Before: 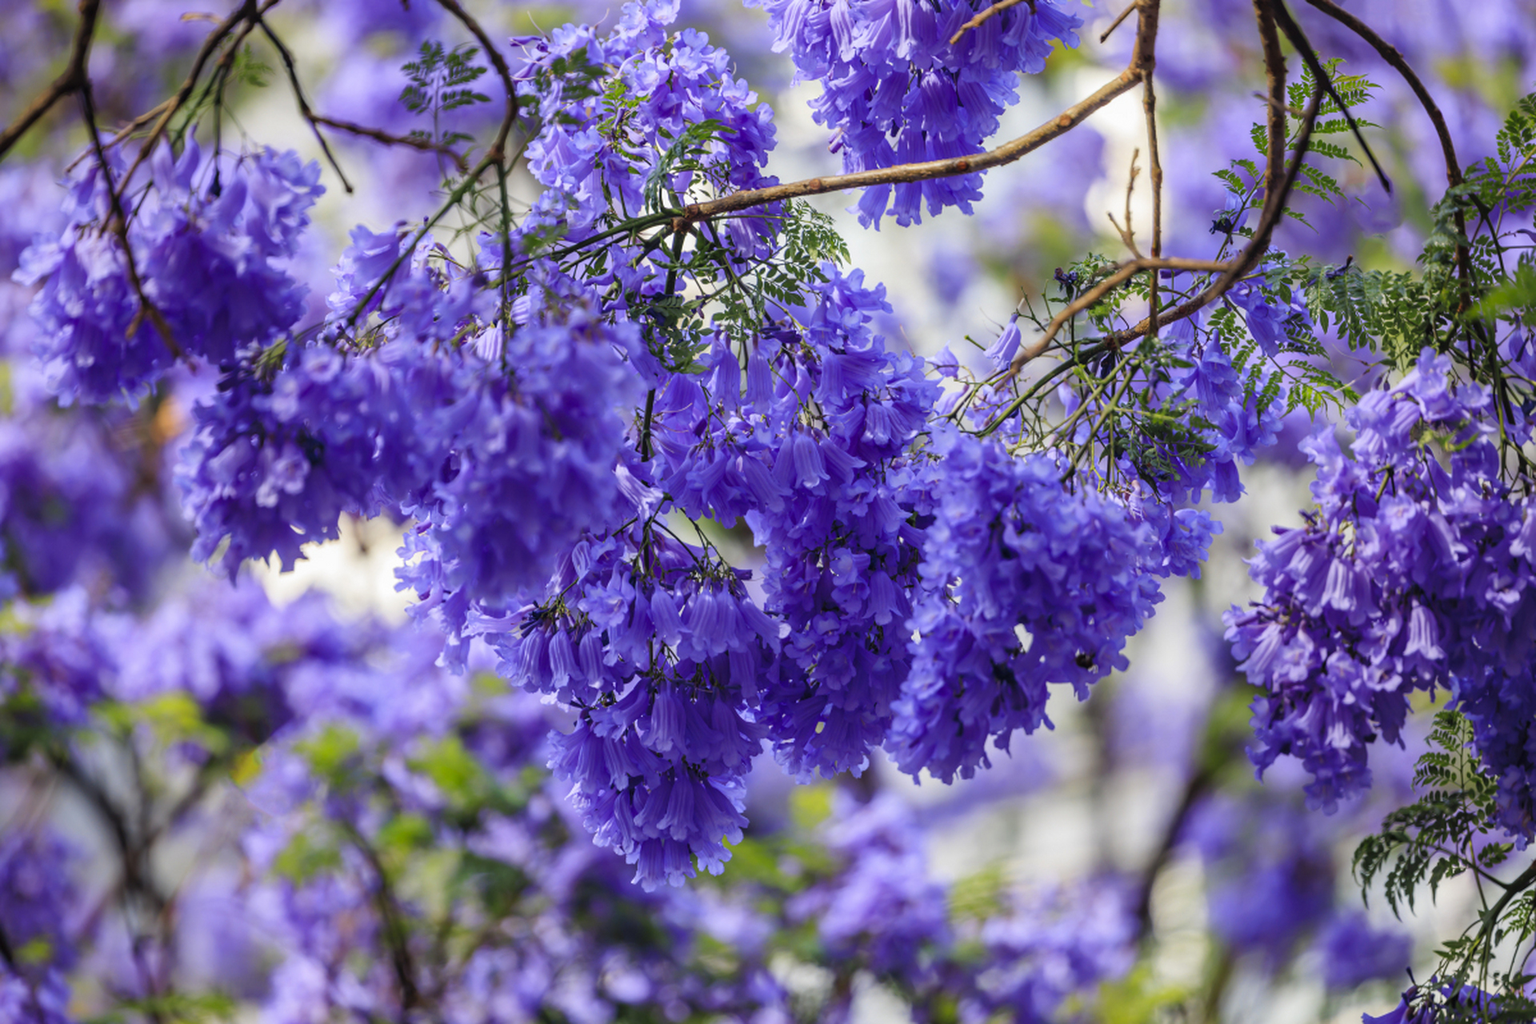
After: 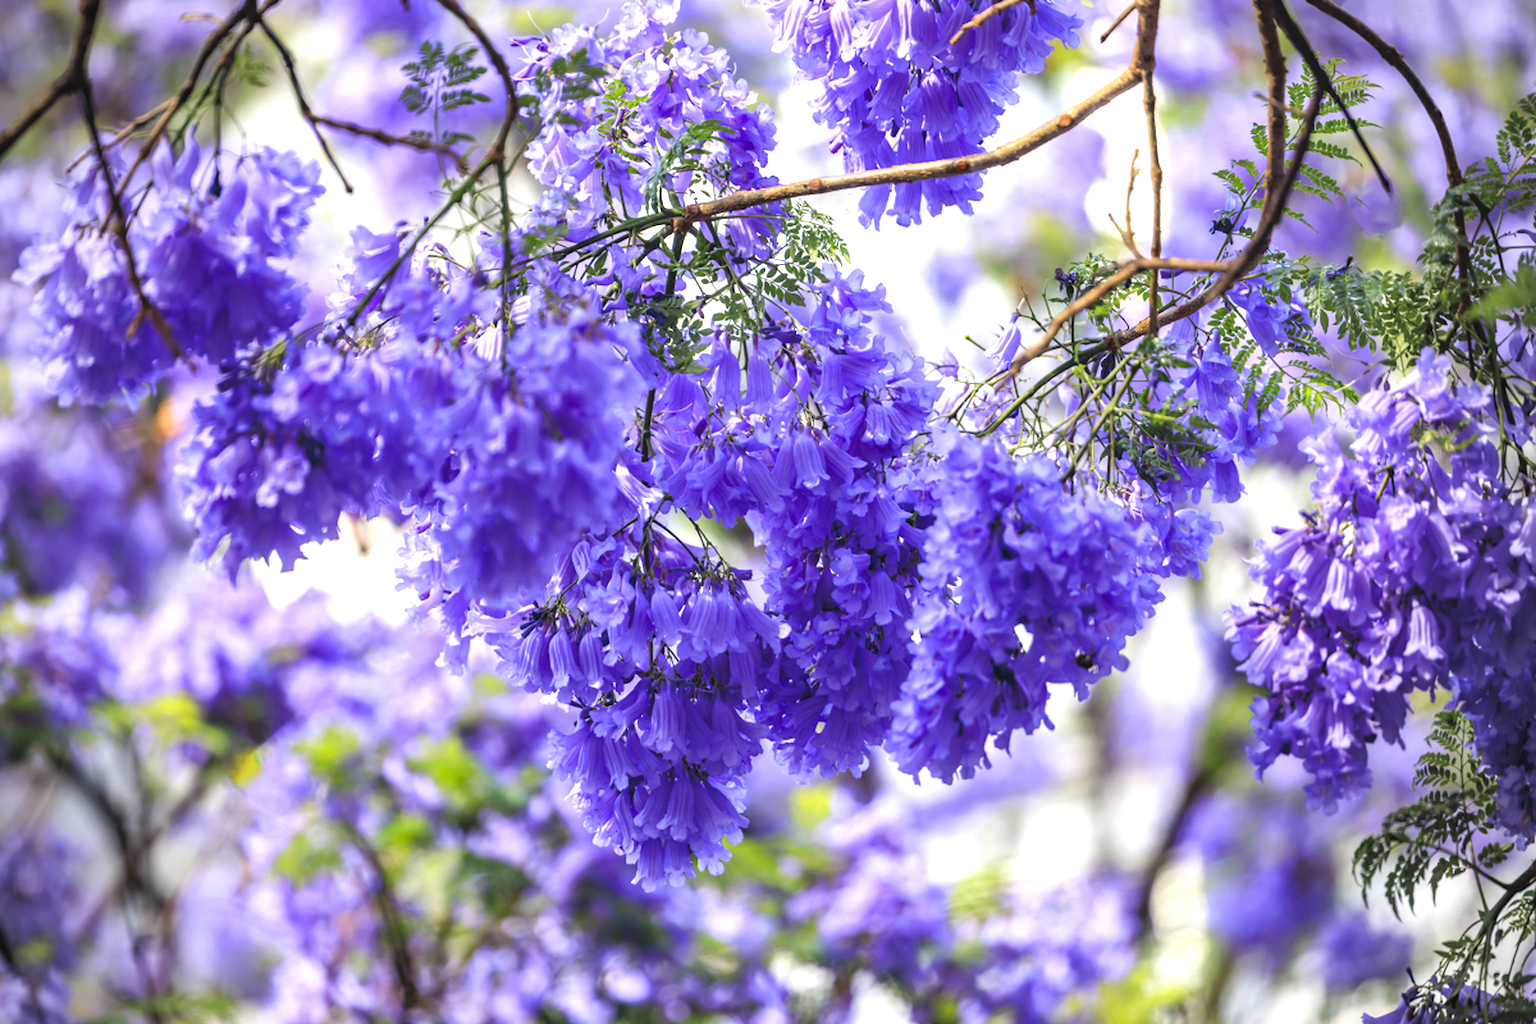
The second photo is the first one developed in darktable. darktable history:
exposure: black level correction -0.001, exposure 0.906 EV, compensate highlight preservation false
vignetting: on, module defaults
